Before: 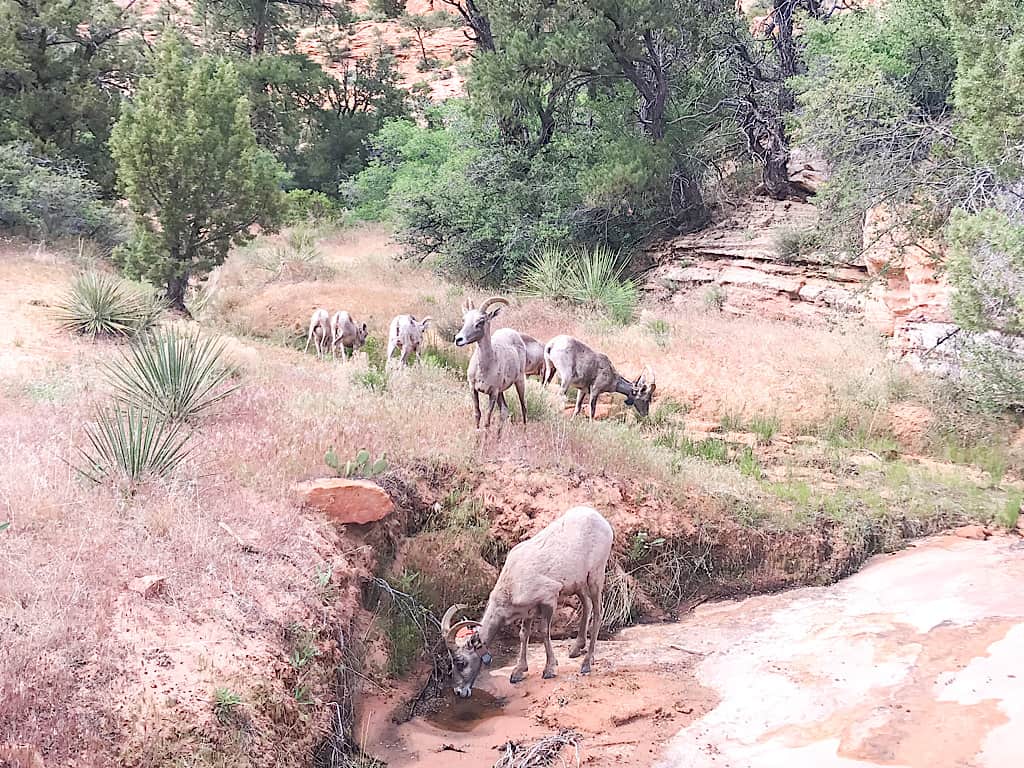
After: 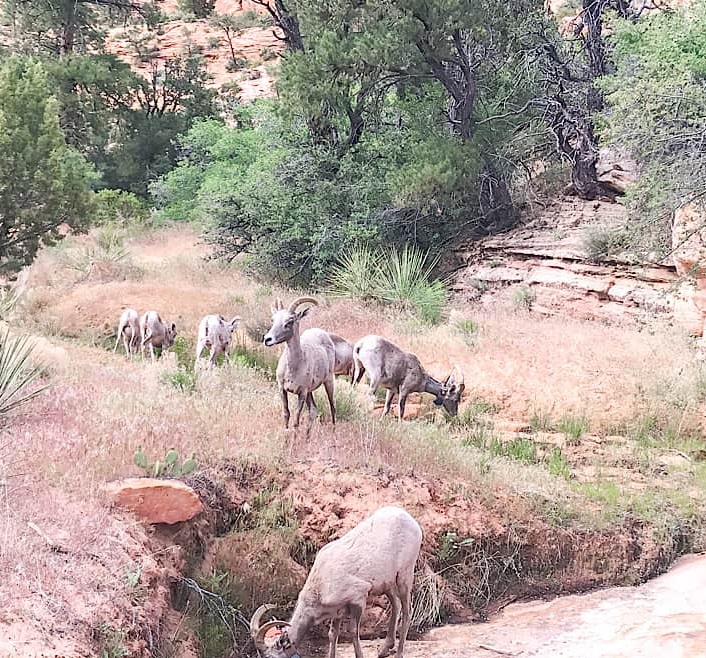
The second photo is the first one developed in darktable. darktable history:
crop: left 18.661%, right 12.31%, bottom 14.262%
